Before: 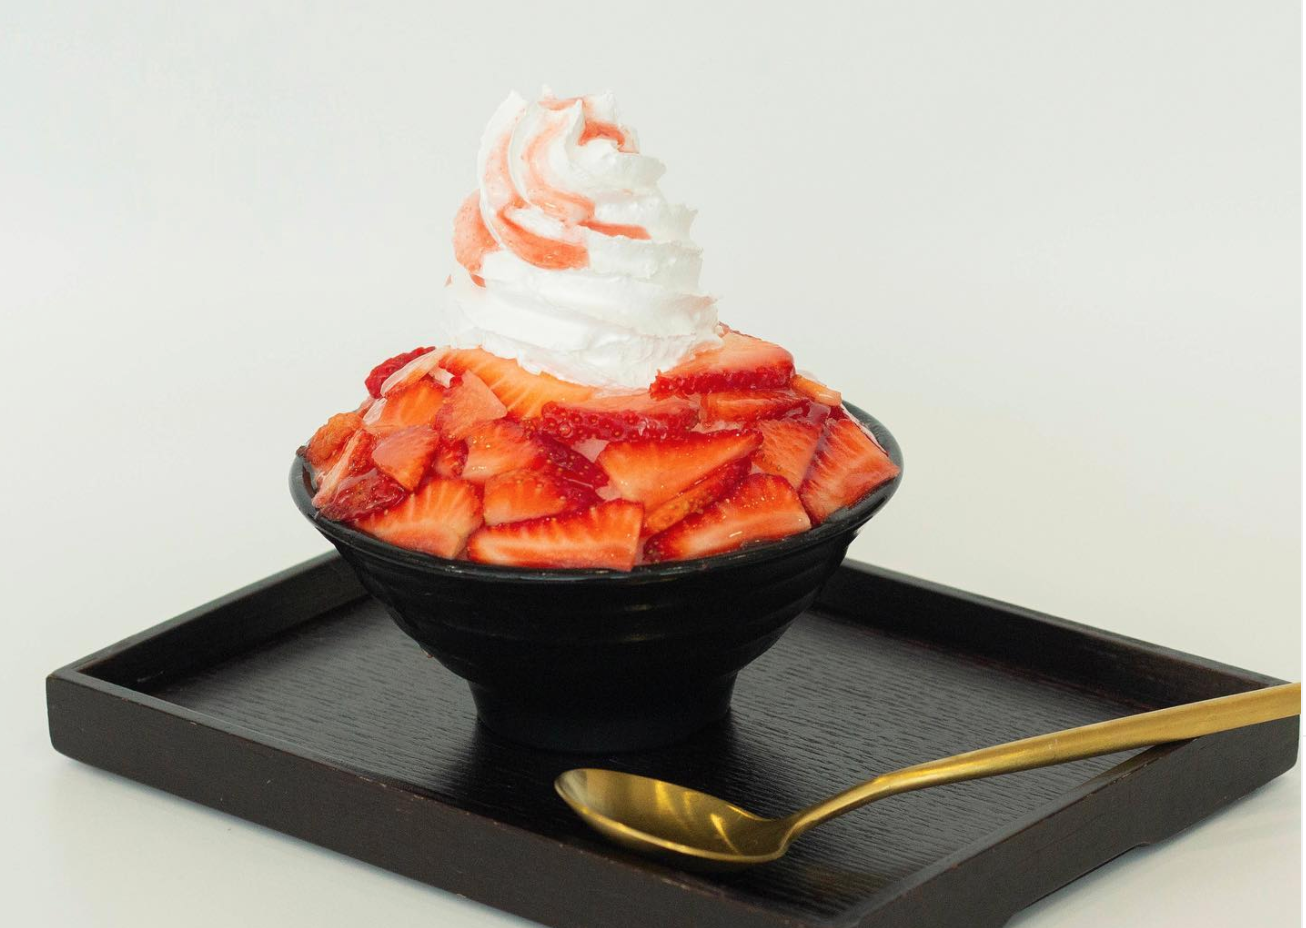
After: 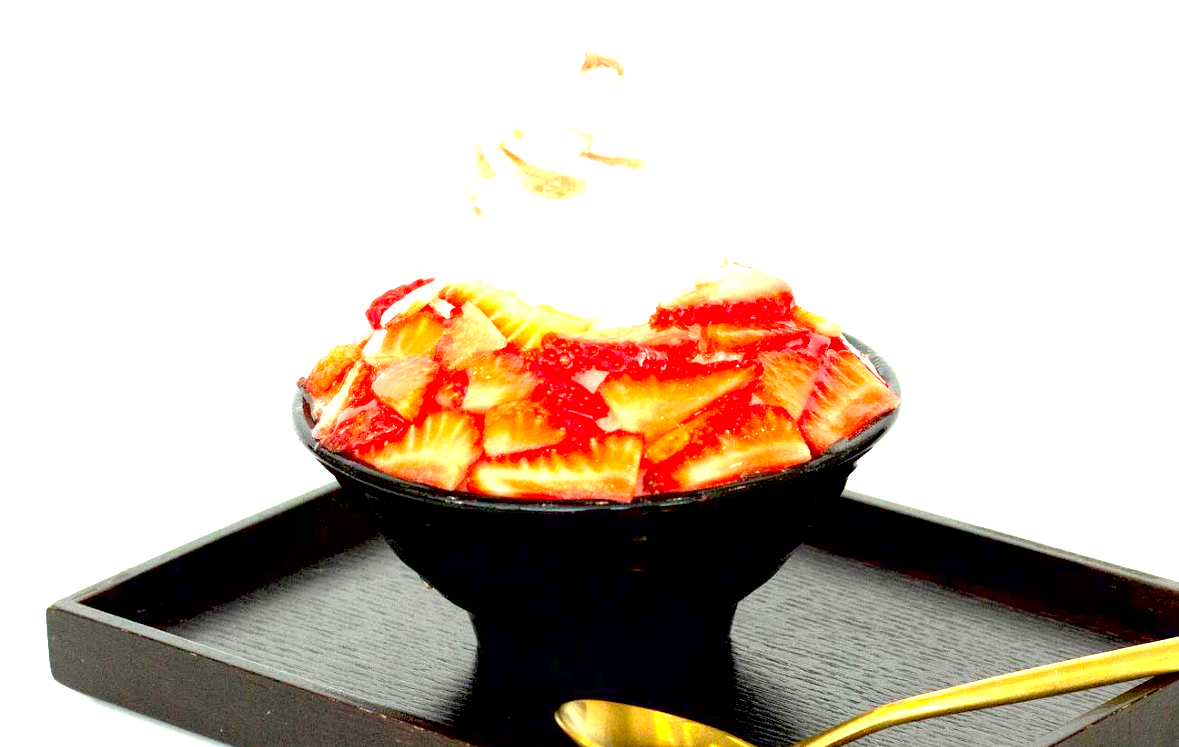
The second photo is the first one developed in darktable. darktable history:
exposure: black level correction 0.016, exposure 1.774 EV, compensate highlight preservation false
crop: top 7.49%, right 9.717%, bottom 11.943%
local contrast: mode bilateral grid, contrast 15, coarseness 36, detail 105%, midtone range 0.2
